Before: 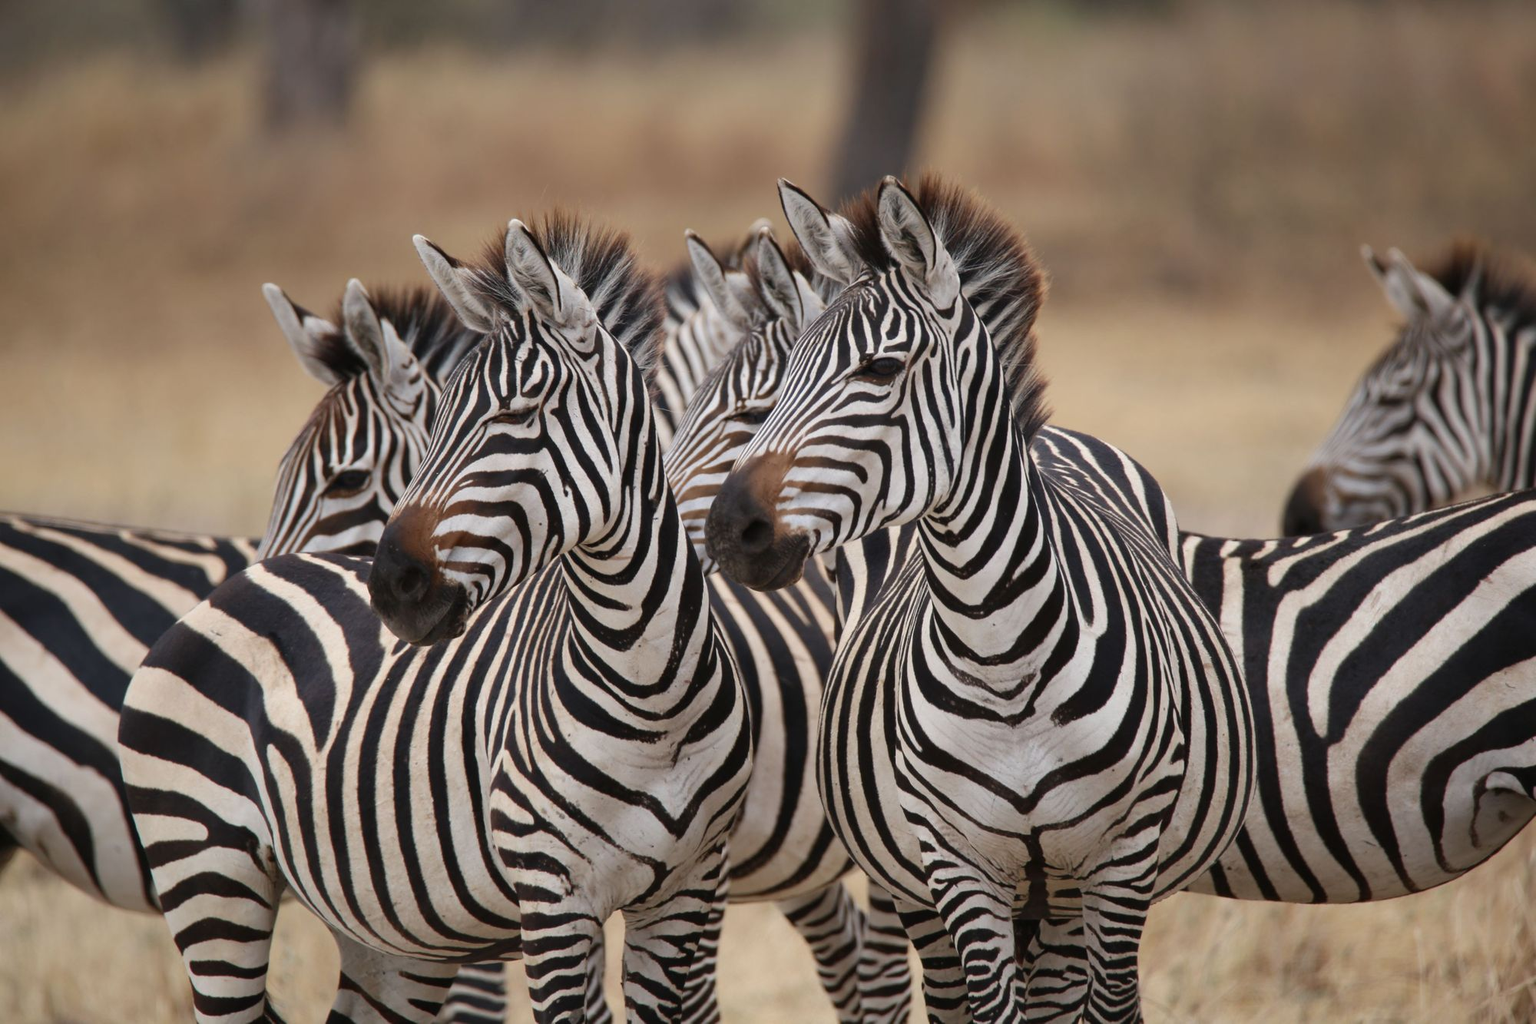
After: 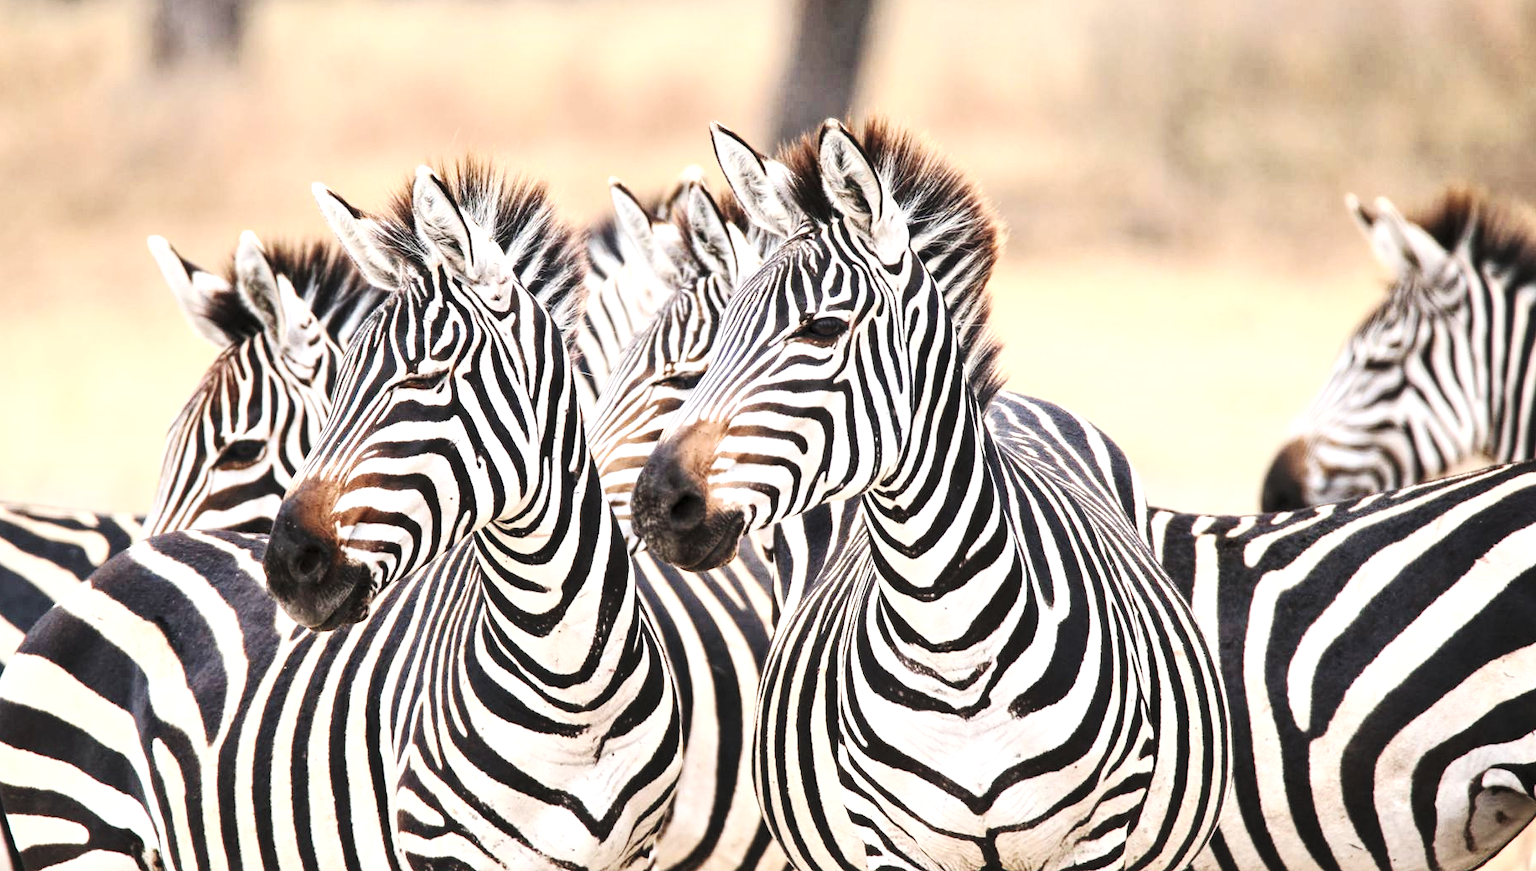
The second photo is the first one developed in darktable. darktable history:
contrast brightness saturation: contrast 0.372, brightness 0.54
local contrast: highlights 105%, shadows 101%, detail 200%, midtone range 0.2
crop: left 8.269%, top 6.539%, bottom 15.313%
base curve: curves: ch0 [(0, 0) (0.028, 0.03) (0.121, 0.232) (0.46, 0.748) (0.859, 0.968) (1, 1)], preserve colors none
